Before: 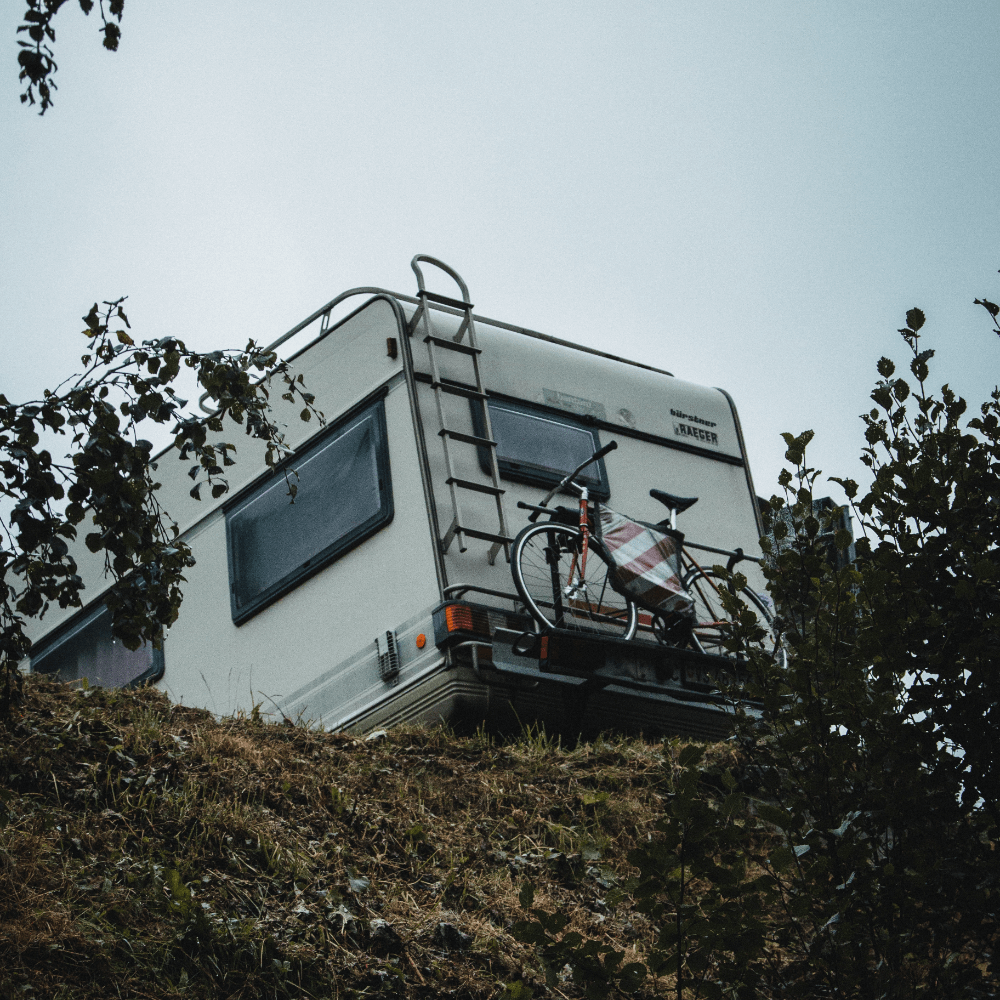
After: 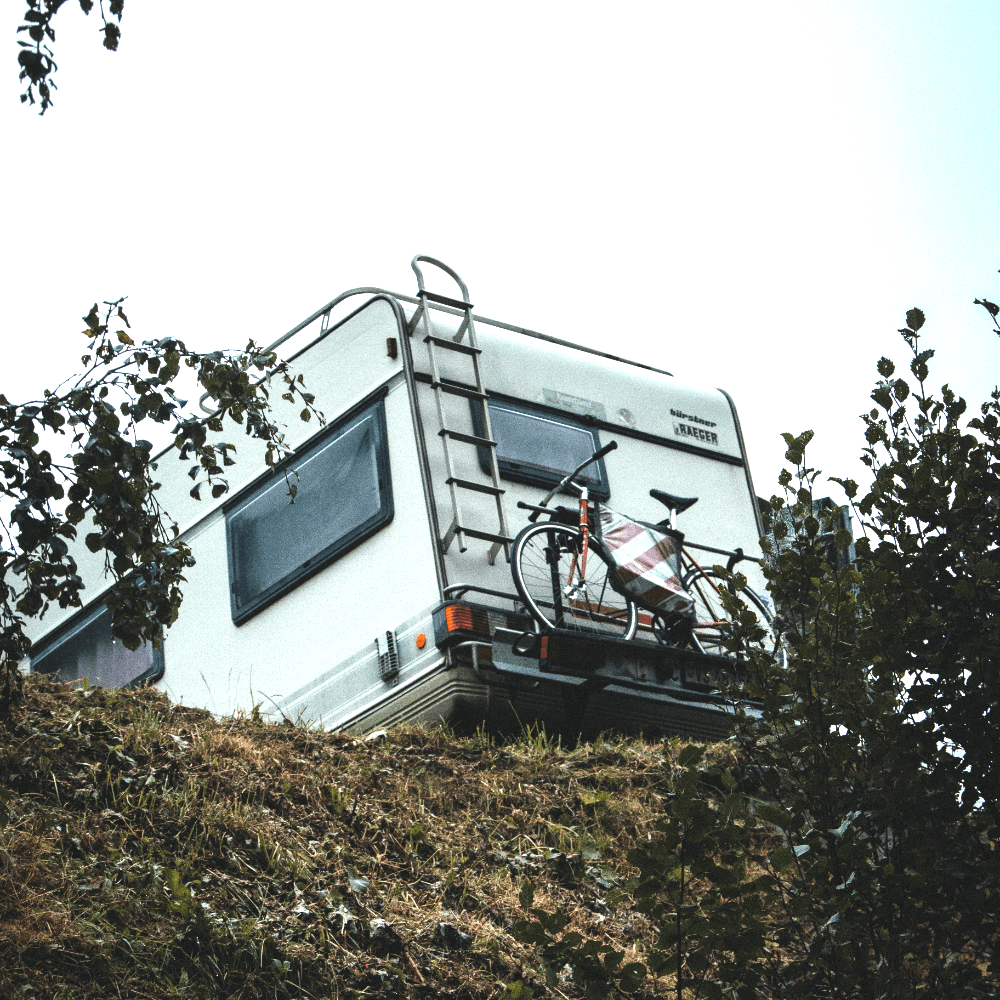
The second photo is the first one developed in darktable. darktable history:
exposure: black level correction 0, exposure 1.285 EV, compensate highlight preservation false
